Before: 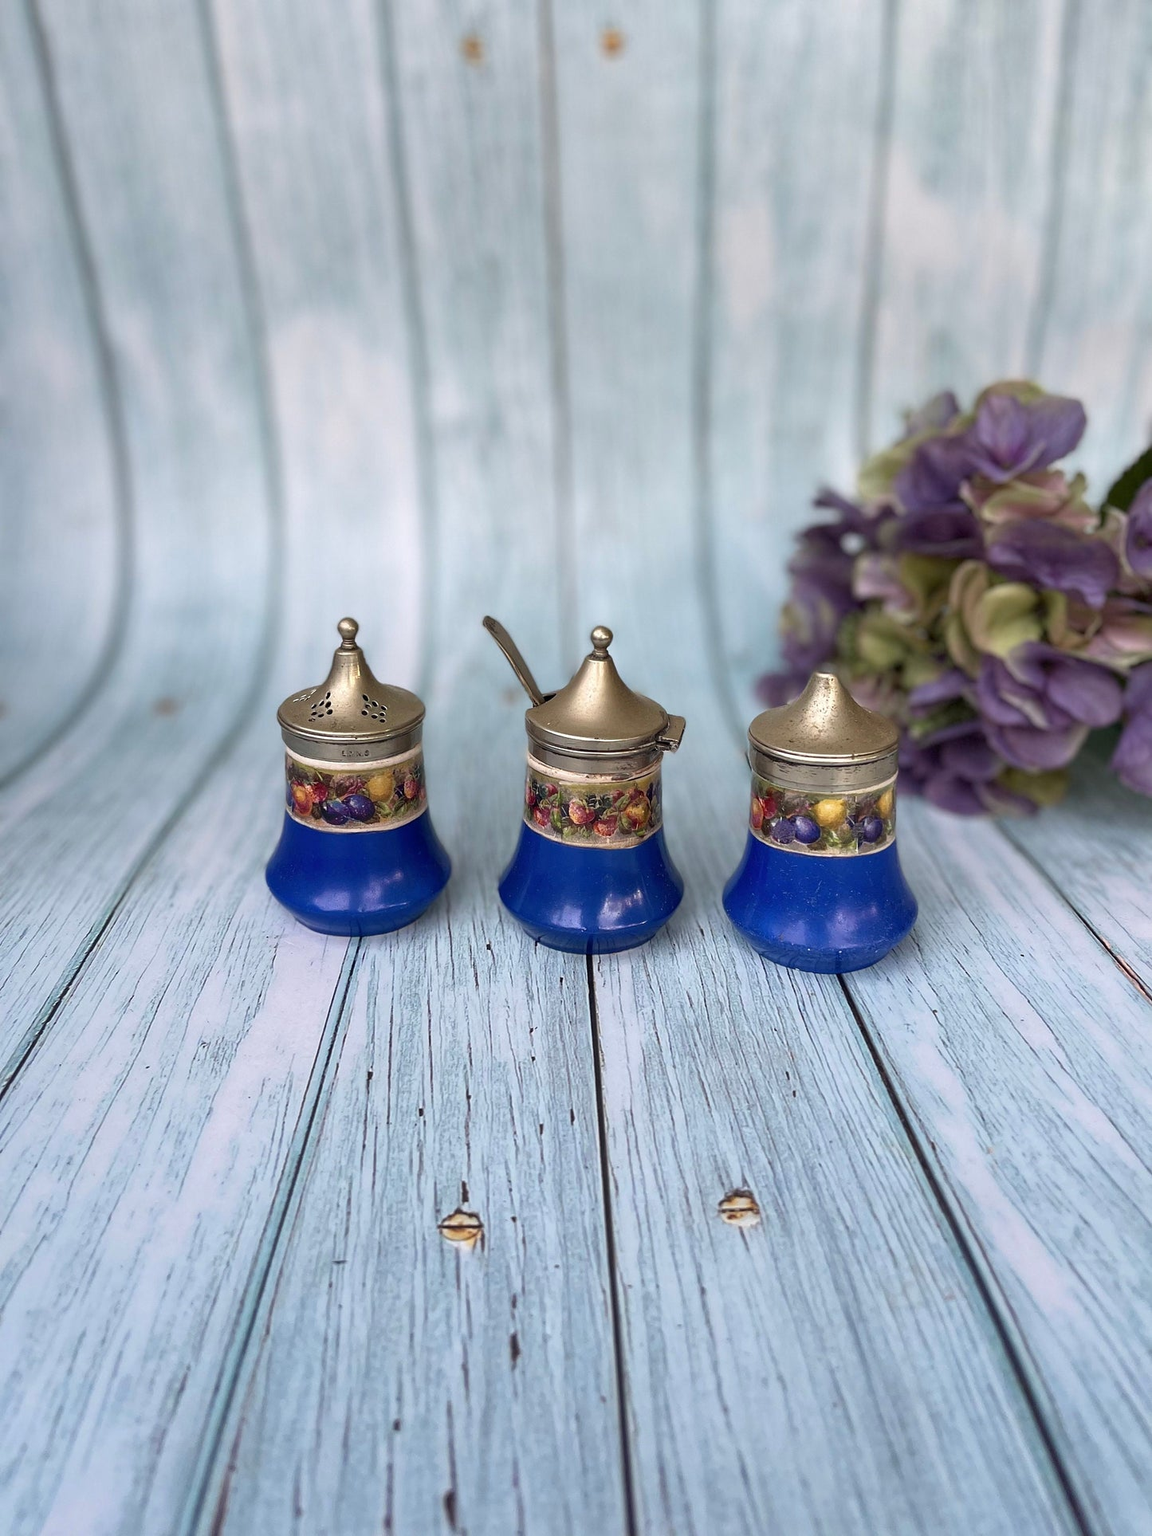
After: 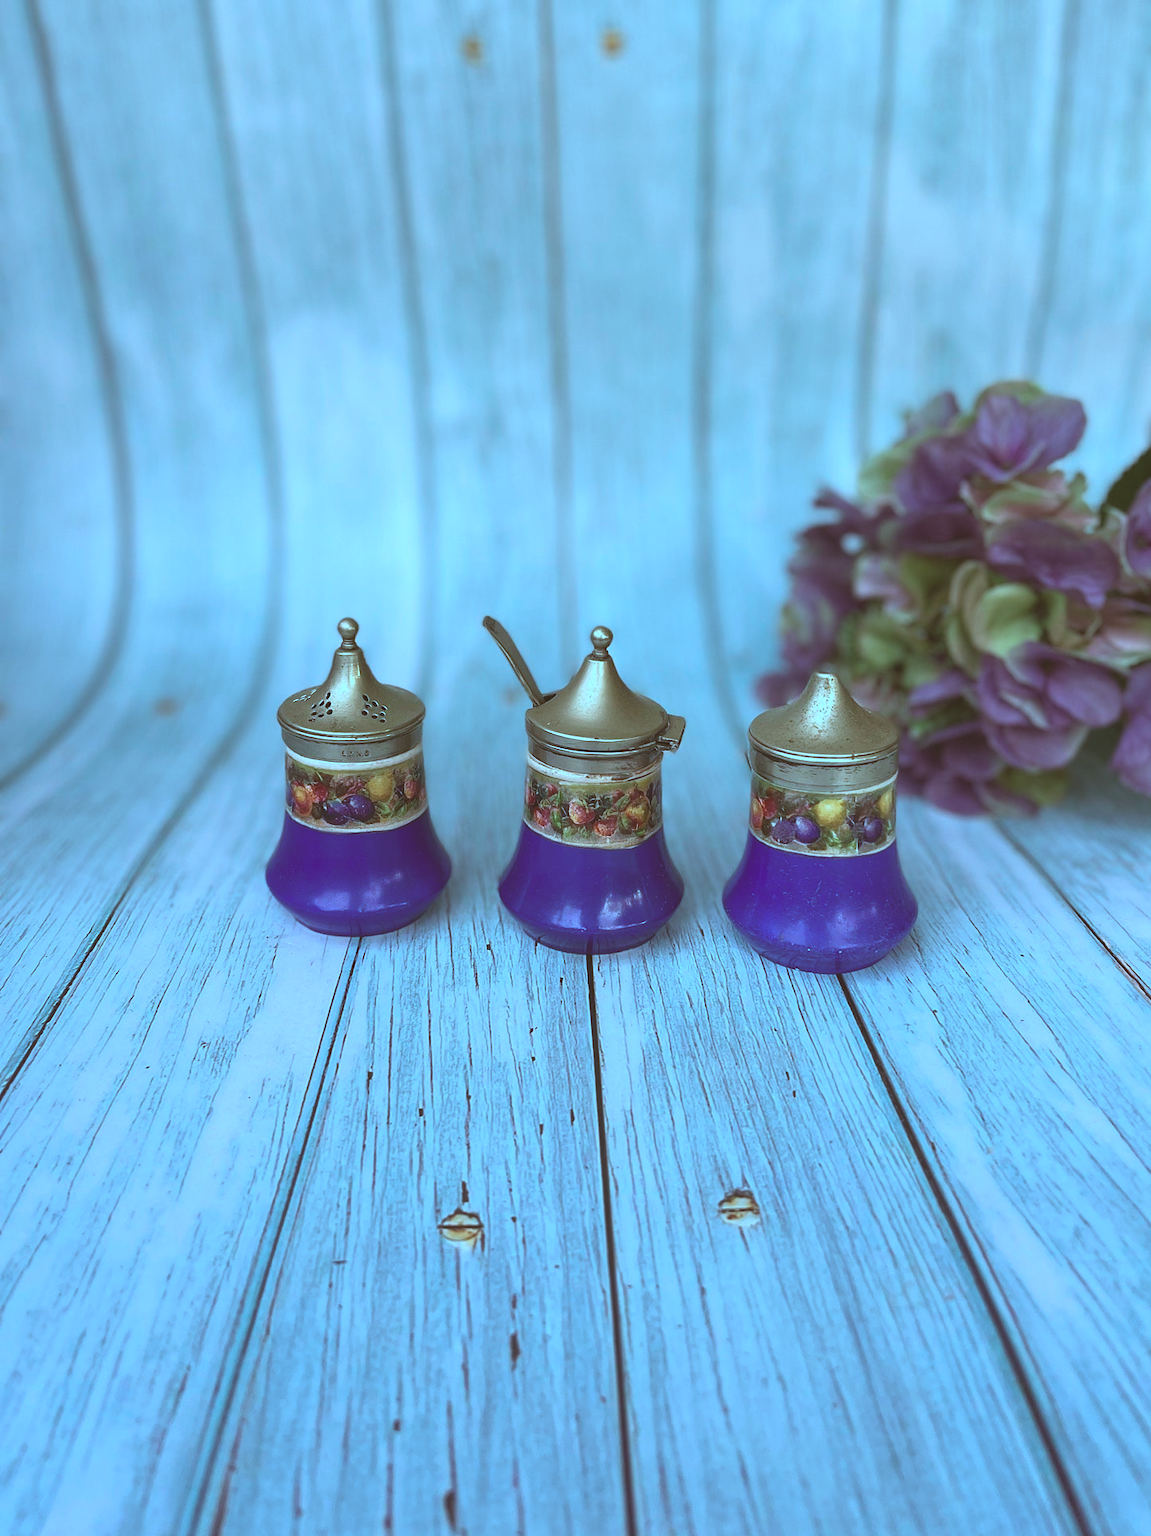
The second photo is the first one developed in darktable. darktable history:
color correction: highlights a* -5.94, highlights b* 9.48, shadows a* 10.12, shadows b* 23.94
exposure: black level correction -0.025, exposure -0.117 EV, compensate highlight preservation false
color calibration: illuminant custom, x 0.432, y 0.395, temperature 3098 K
